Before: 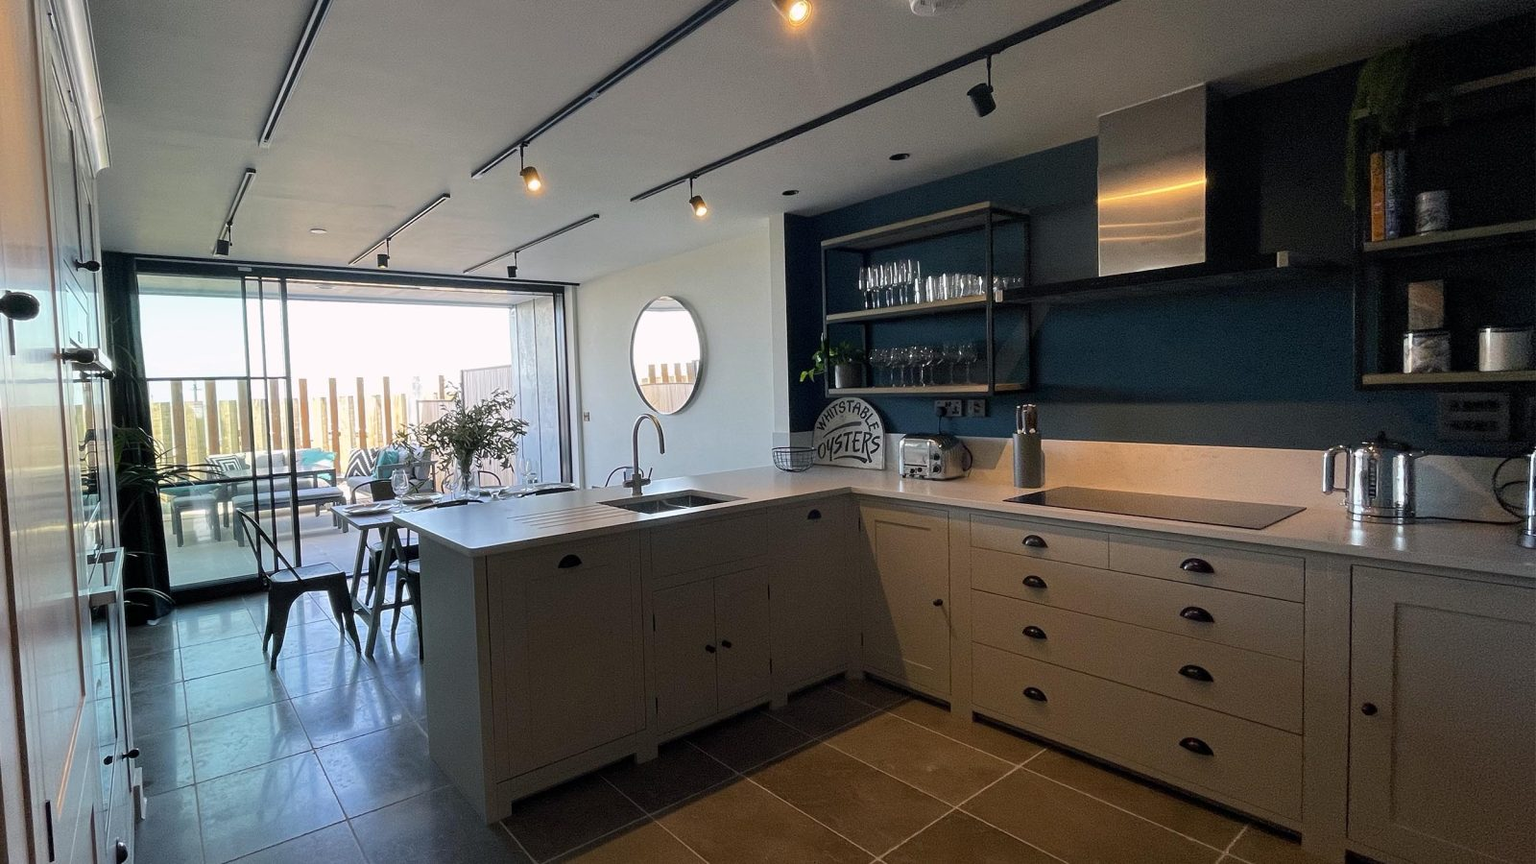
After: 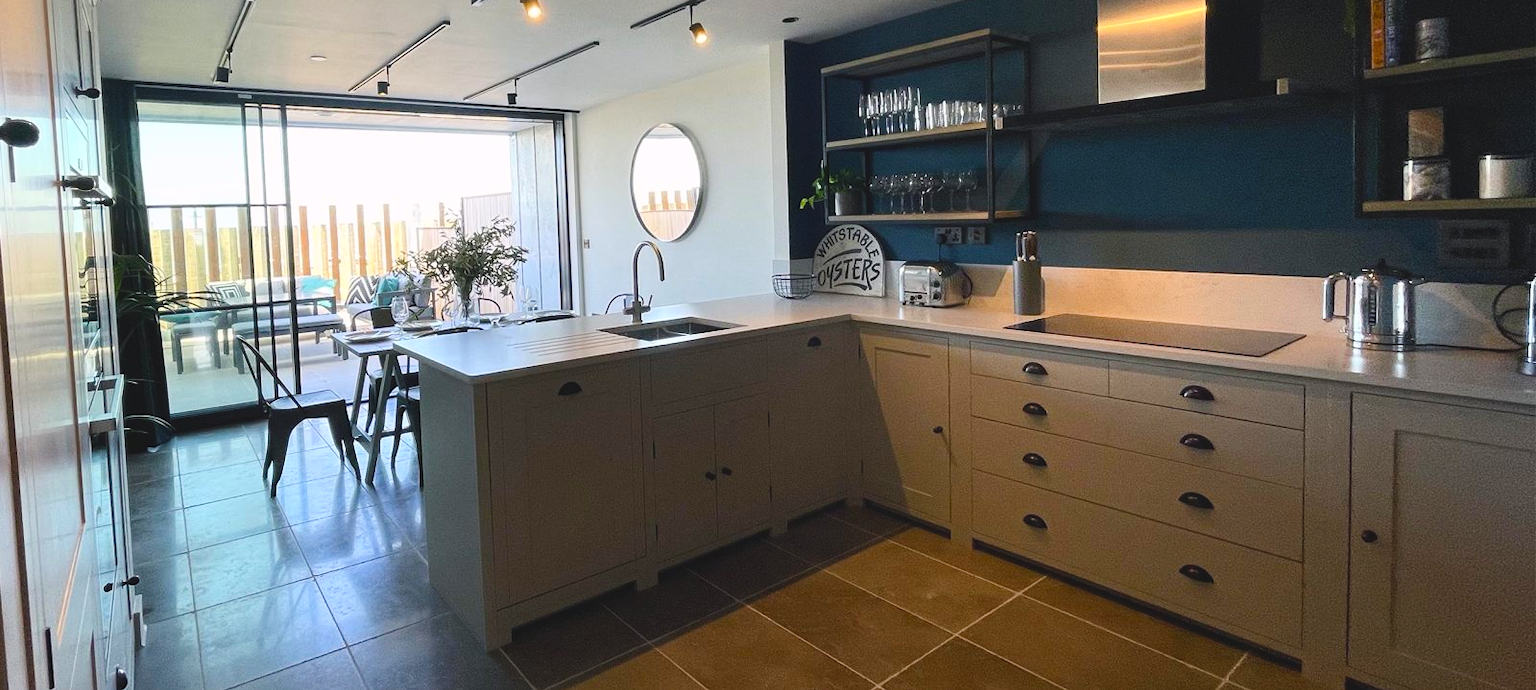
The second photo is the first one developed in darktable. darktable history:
contrast brightness saturation: contrast 0.204, brightness 0.144, saturation 0.136
color balance rgb: global offset › luminance 0.729%, perceptual saturation grading › global saturation 20%, perceptual saturation grading › highlights -25.367%, perceptual saturation grading › shadows 24.906%
crop and rotate: top 20.073%
